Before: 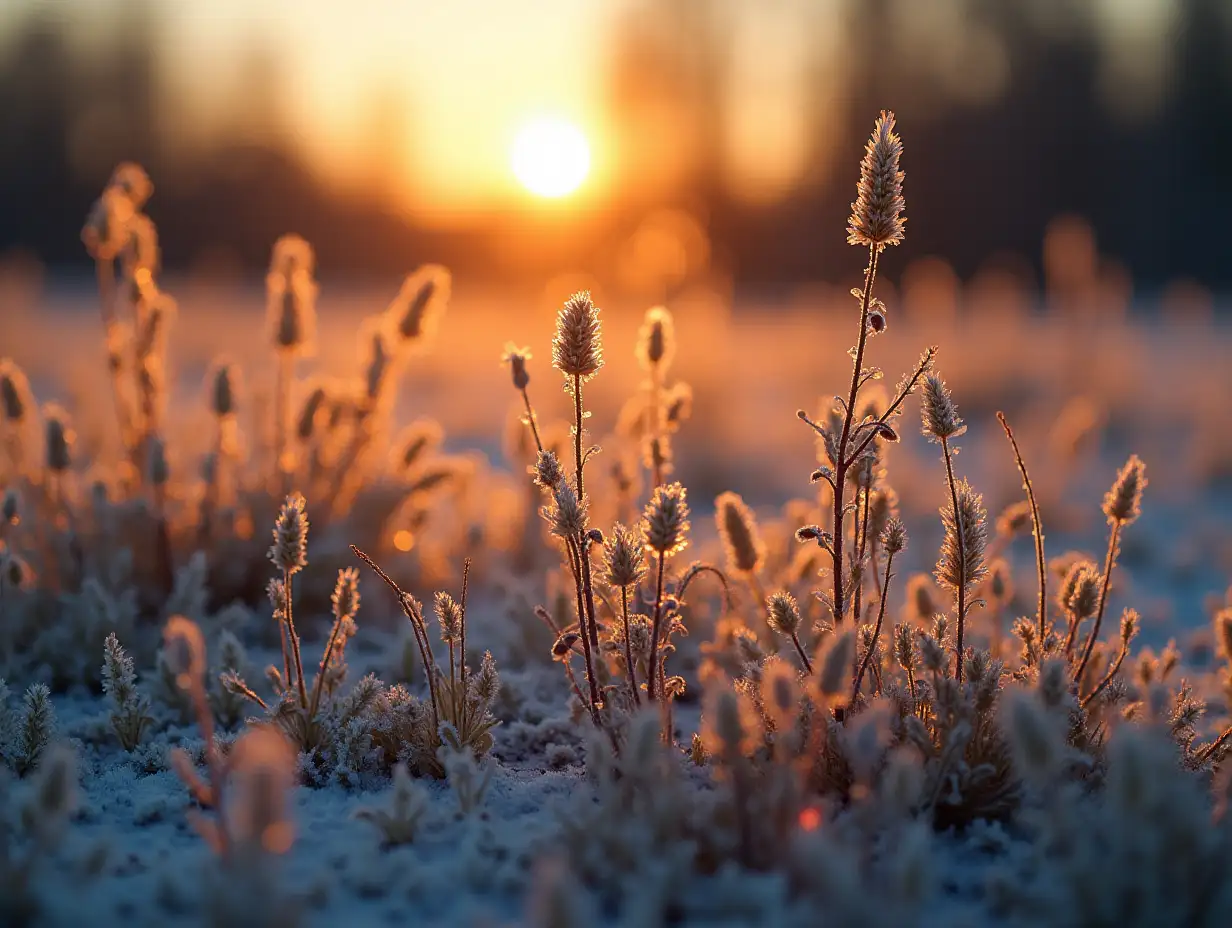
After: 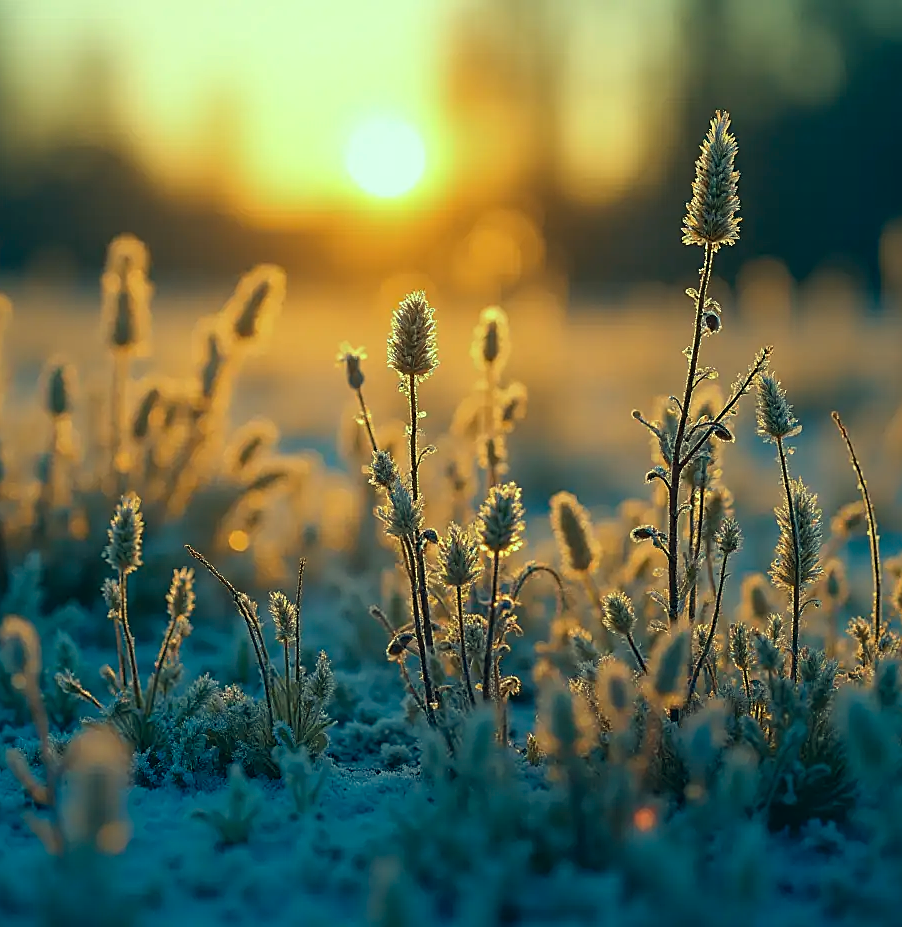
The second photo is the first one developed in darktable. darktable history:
color correction: highlights a* -20.08, highlights b* 9.8, shadows a* -20.4, shadows b* -10.76
crop: left 13.443%, right 13.31%
sharpen: on, module defaults
